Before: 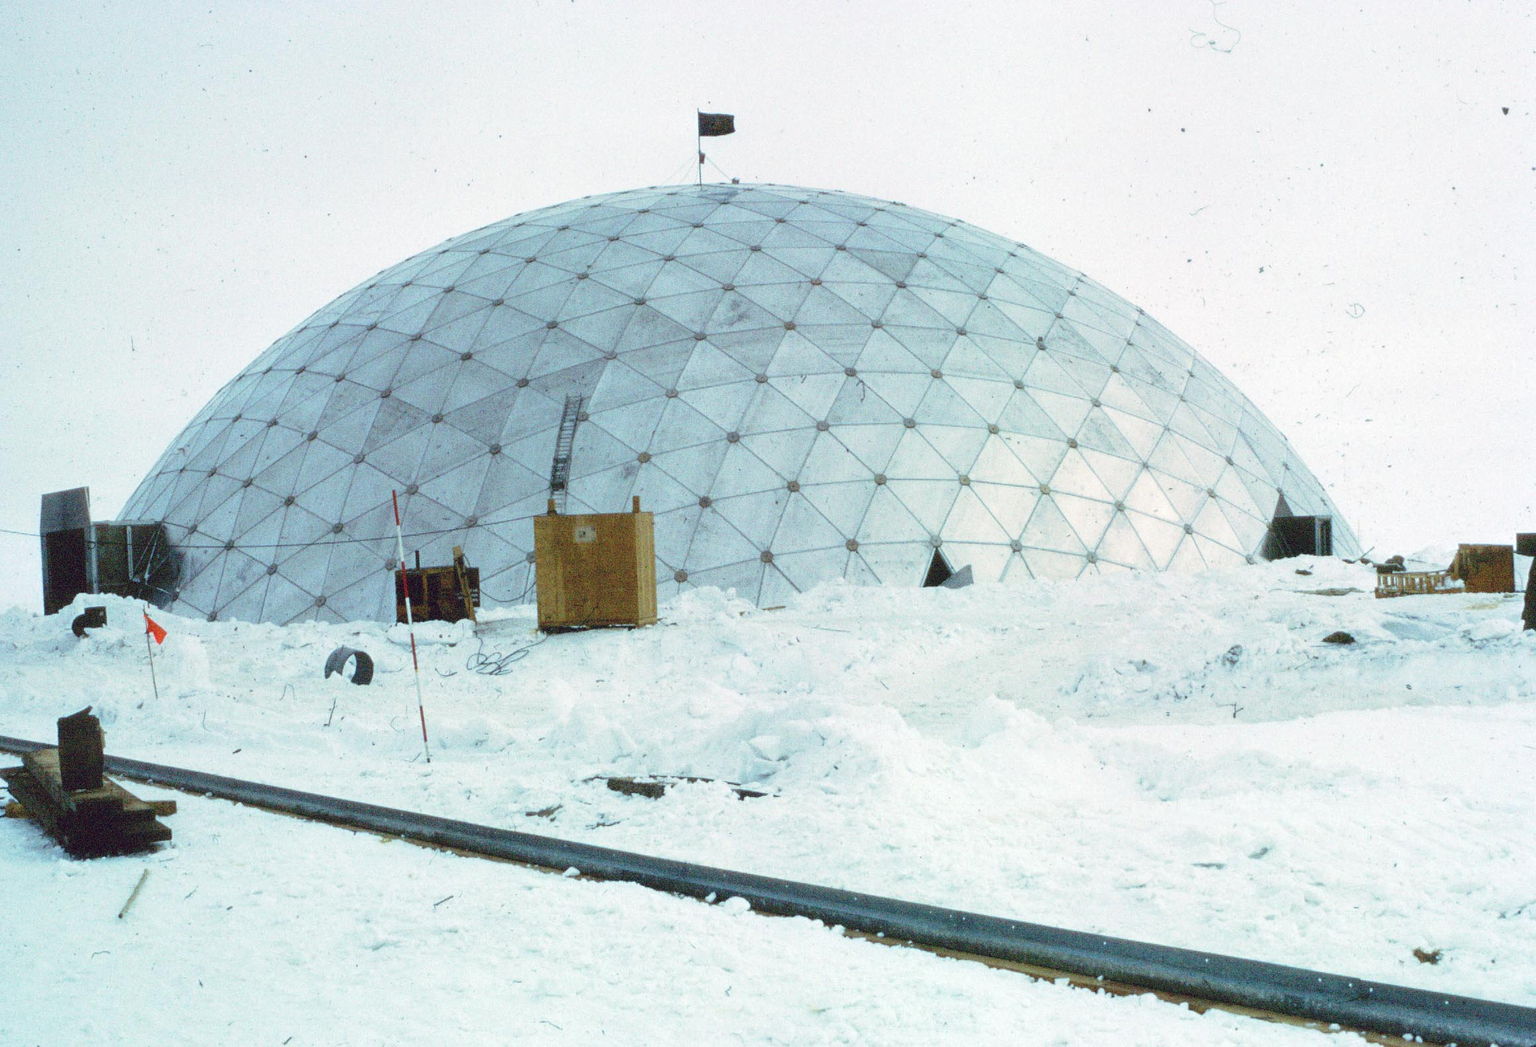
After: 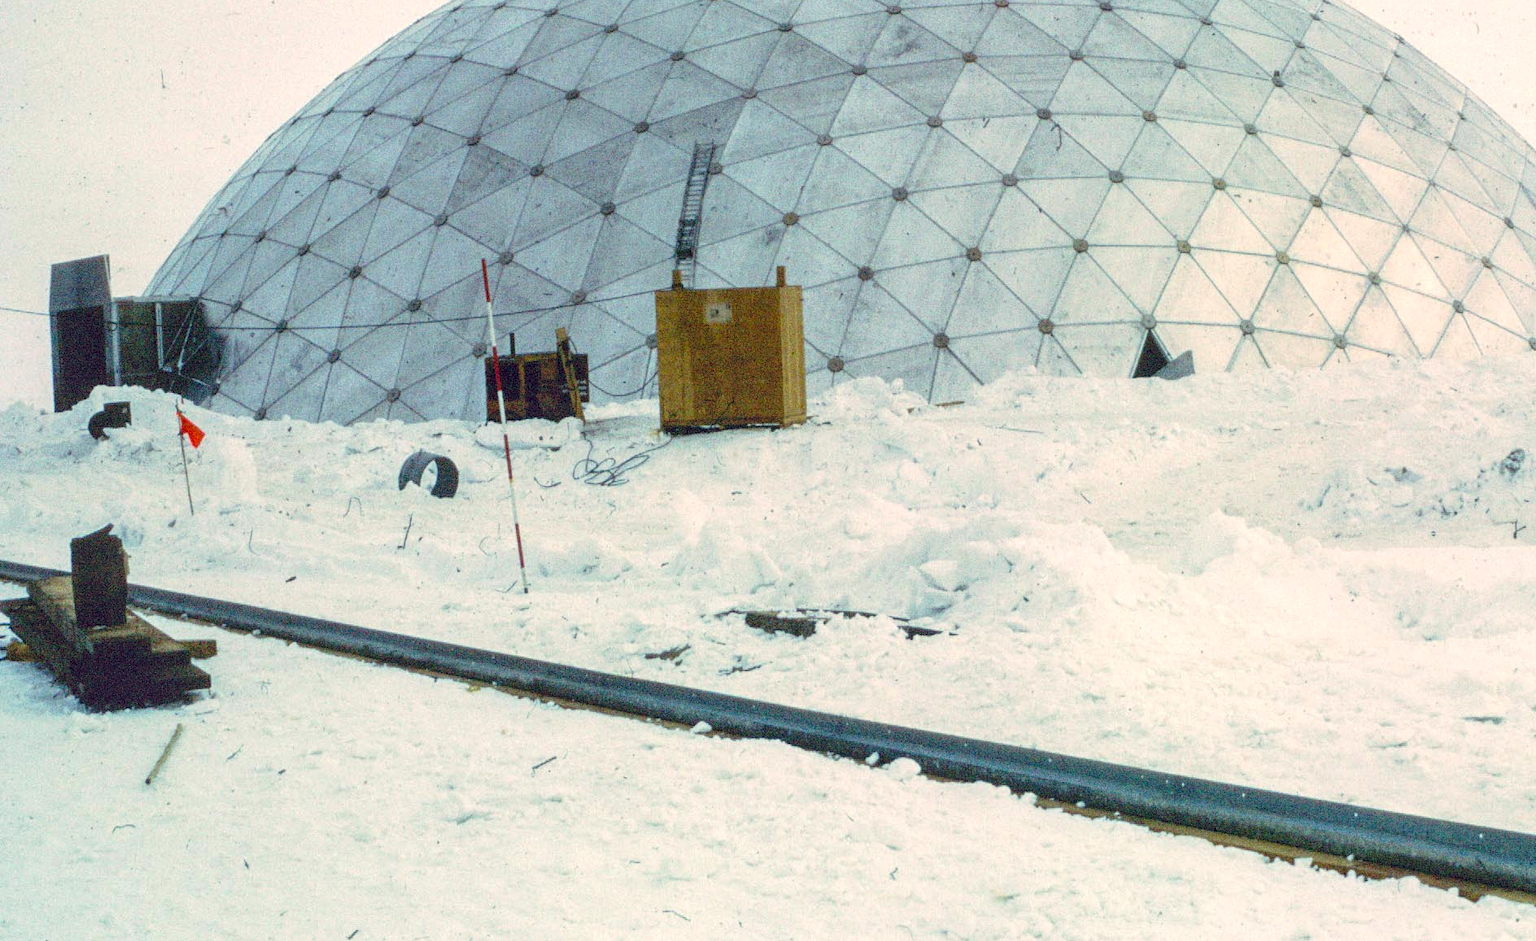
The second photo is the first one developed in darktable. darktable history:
crop: top 26.67%, right 17.988%
color balance rgb: highlights gain › chroma 2.989%, highlights gain › hue 60.05°, global offset › chroma 0.067%, global offset › hue 253.55°, perceptual saturation grading › global saturation 25.074%
local contrast: on, module defaults
